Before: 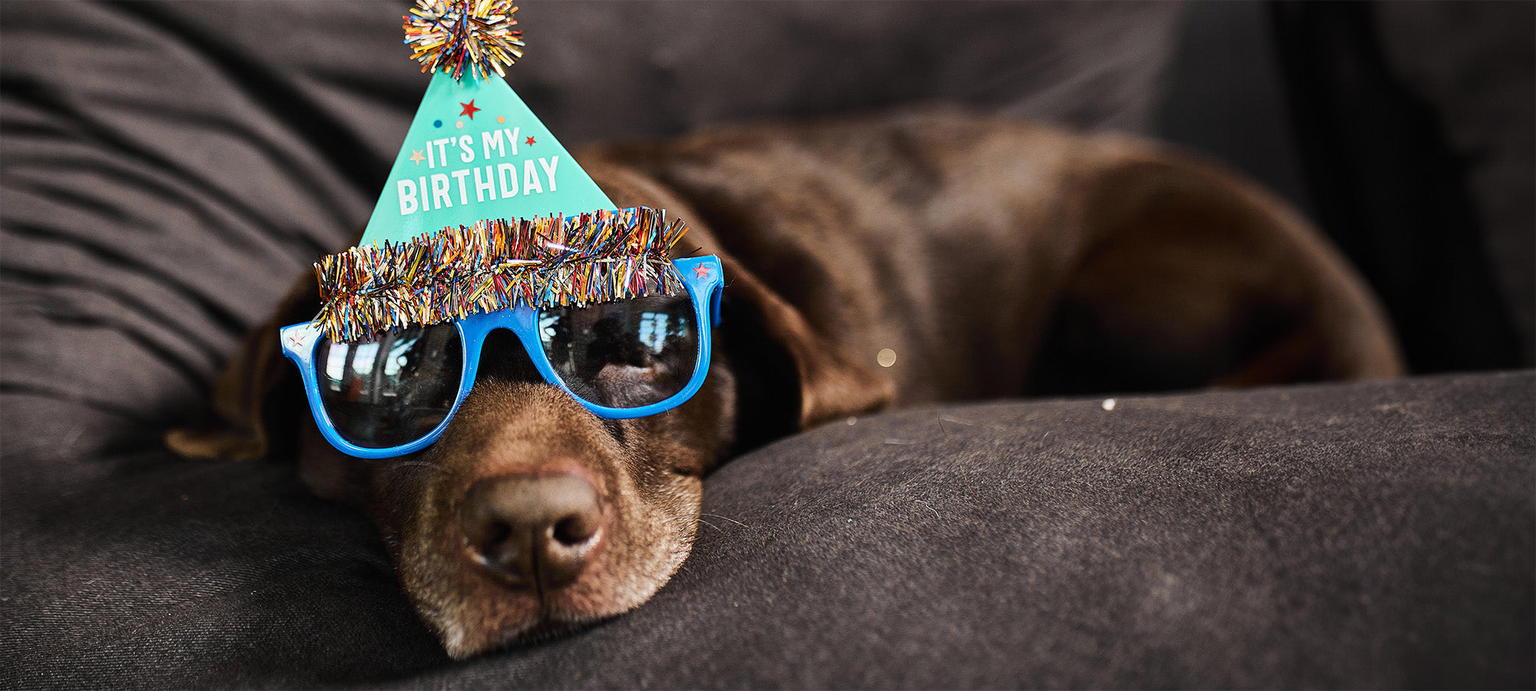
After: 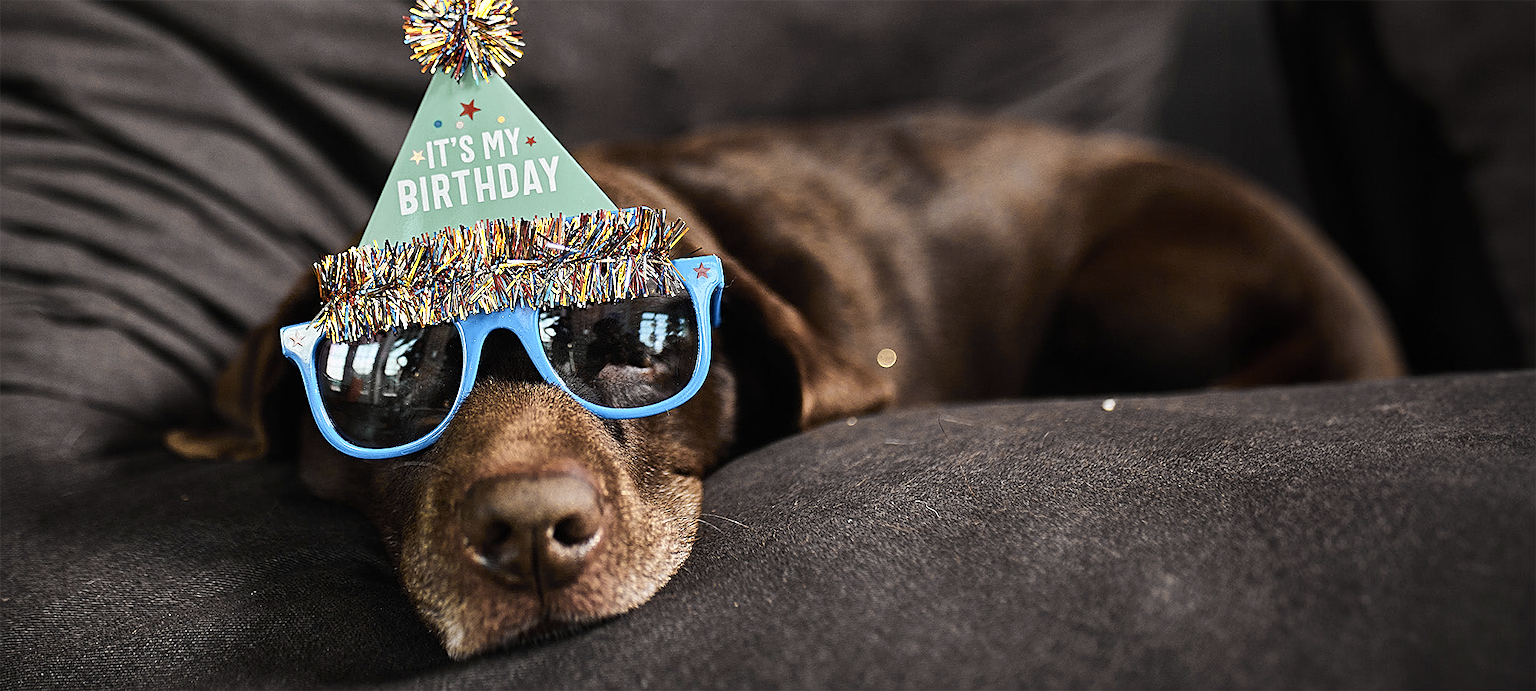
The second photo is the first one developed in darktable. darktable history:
sharpen: on, module defaults
color zones: curves: ch0 [(0.004, 0.306) (0.107, 0.448) (0.252, 0.656) (0.41, 0.398) (0.595, 0.515) (0.768, 0.628)]; ch1 [(0.07, 0.323) (0.151, 0.452) (0.252, 0.608) (0.346, 0.221) (0.463, 0.189) (0.61, 0.368) (0.735, 0.395) (0.921, 0.412)]; ch2 [(0, 0.476) (0.132, 0.512) (0.243, 0.512) (0.397, 0.48) (0.522, 0.376) (0.634, 0.536) (0.761, 0.46)]
